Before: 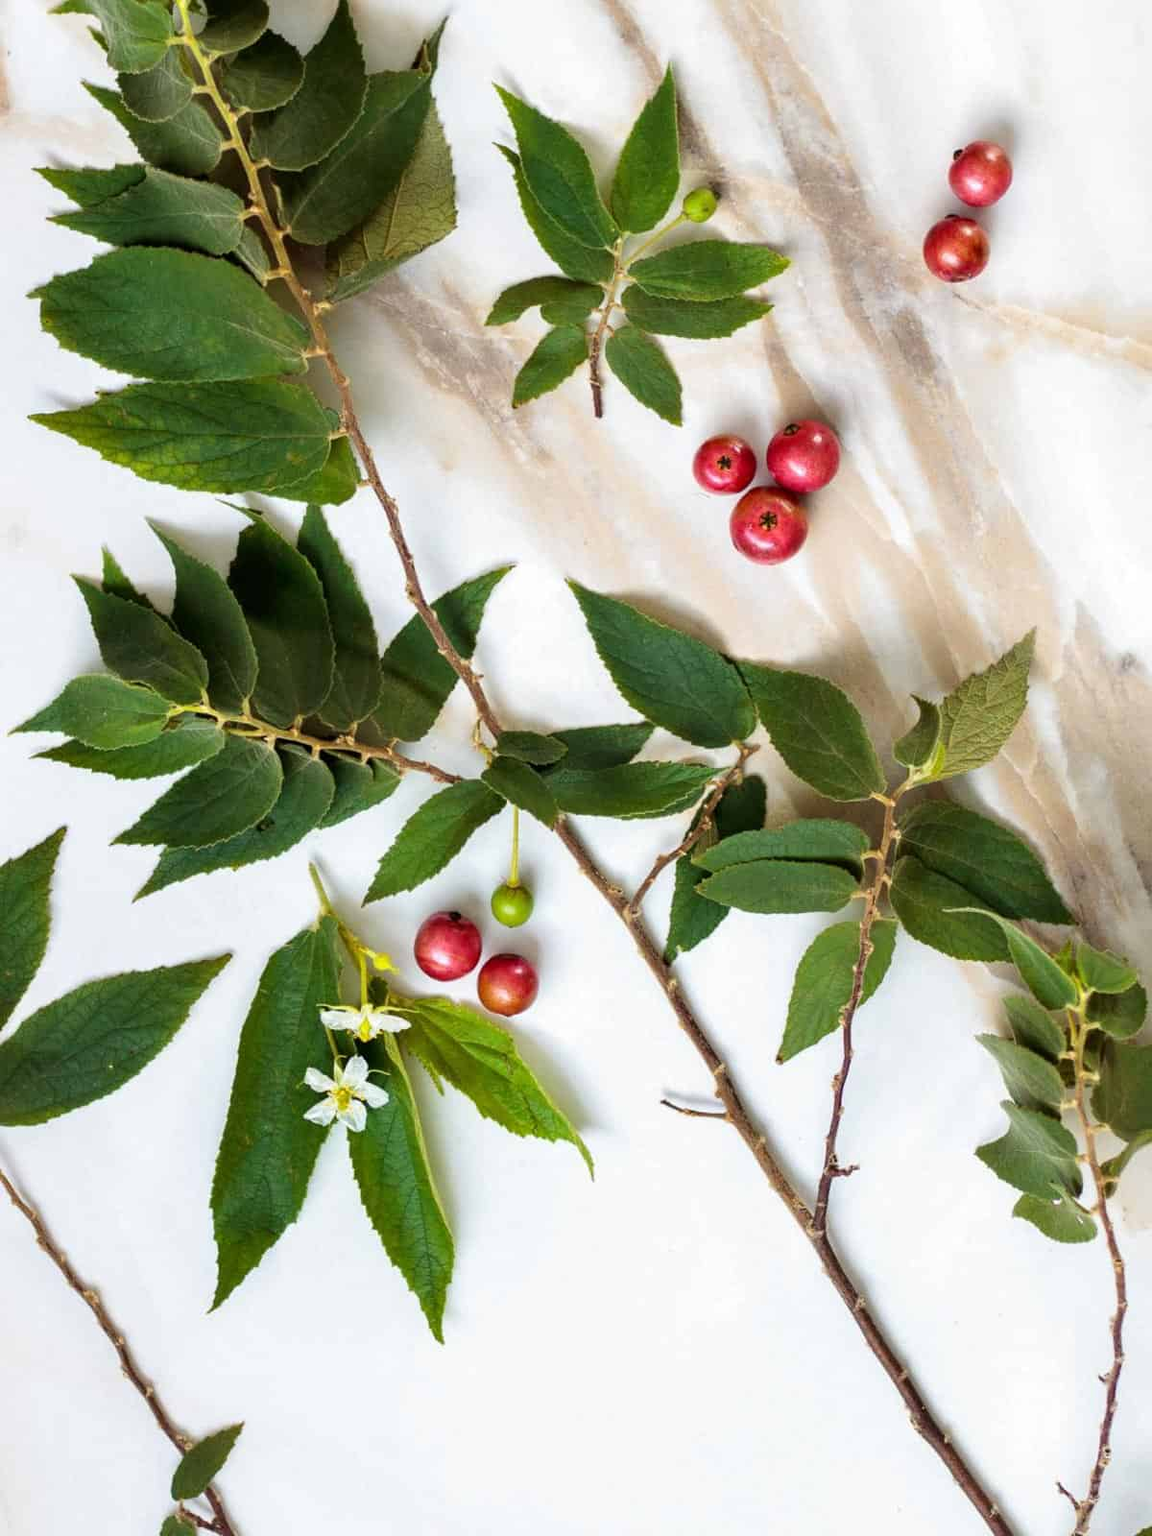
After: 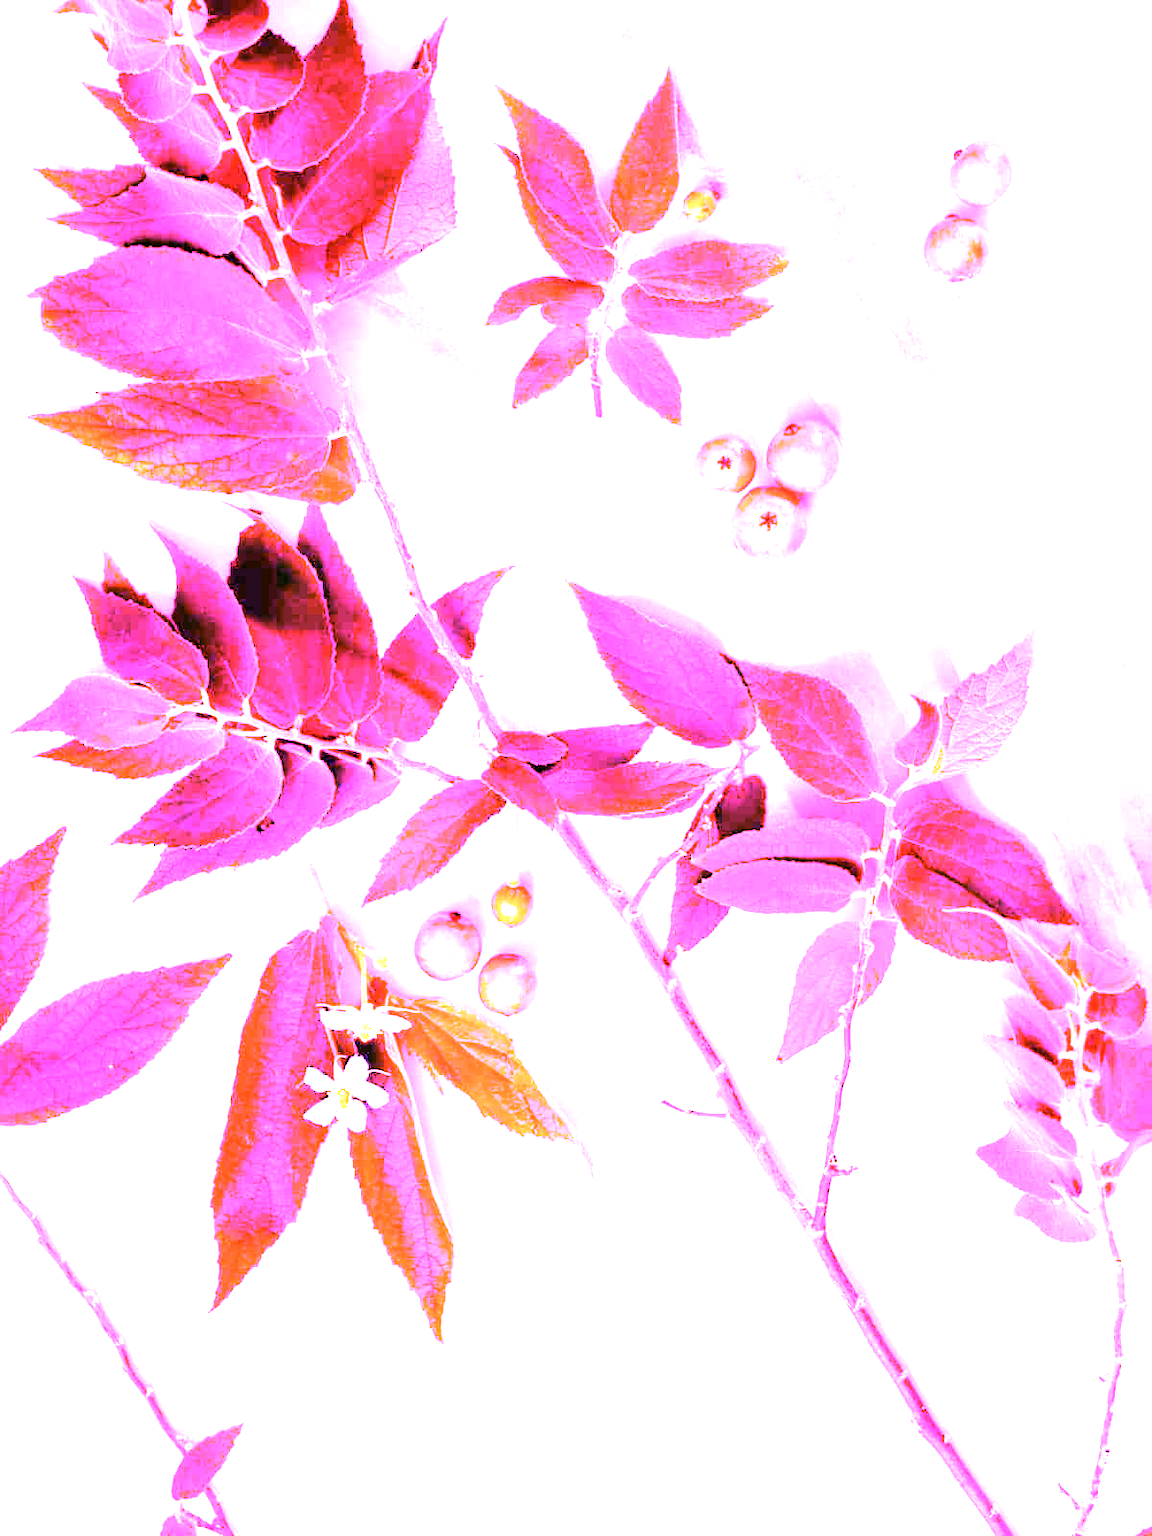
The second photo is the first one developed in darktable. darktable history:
contrast brightness saturation: saturation -0.05
white balance: red 8, blue 8
